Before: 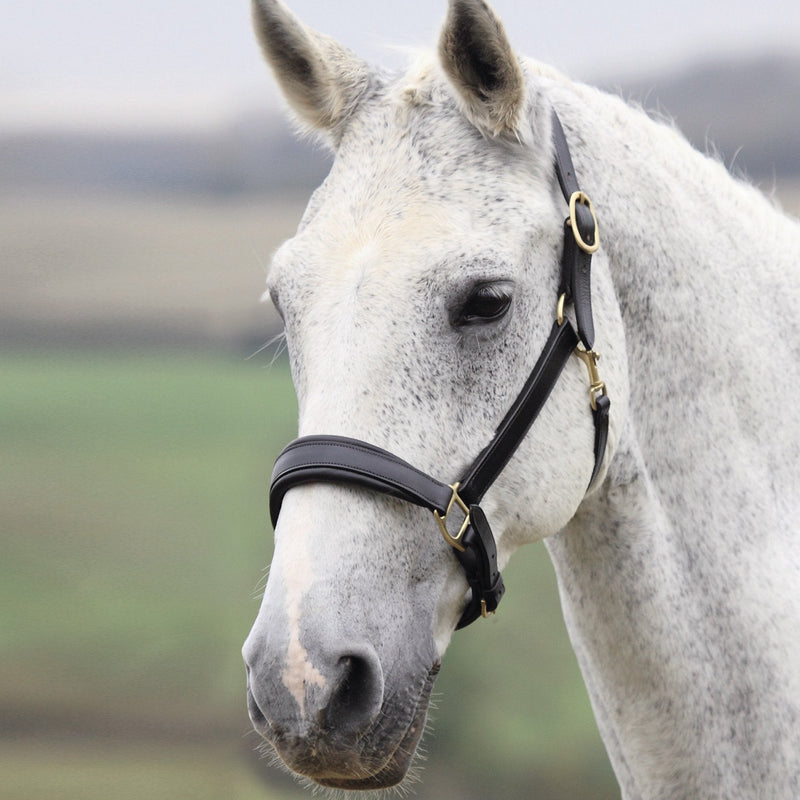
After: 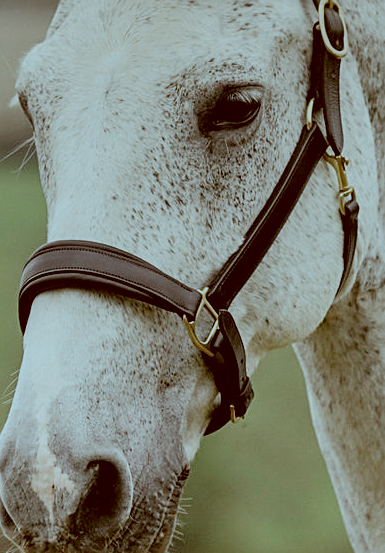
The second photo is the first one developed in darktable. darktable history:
sharpen: amount 0.499
filmic rgb: black relative exposure -7.65 EV, white relative exposure 4.56 EV, hardness 3.61, add noise in highlights 0.001, preserve chrominance no, color science v3 (2019), use custom middle-gray values true, contrast in highlights soft
crop: left 31.396%, top 24.425%, right 20.398%, bottom 6.337%
color correction: highlights a* -13.98, highlights b* -16.02, shadows a* 10.08, shadows b* 29.57
local contrast: on, module defaults
shadows and highlights: white point adjustment -3.78, highlights -63.69, soften with gaussian
haze removal: compatibility mode true, adaptive false
